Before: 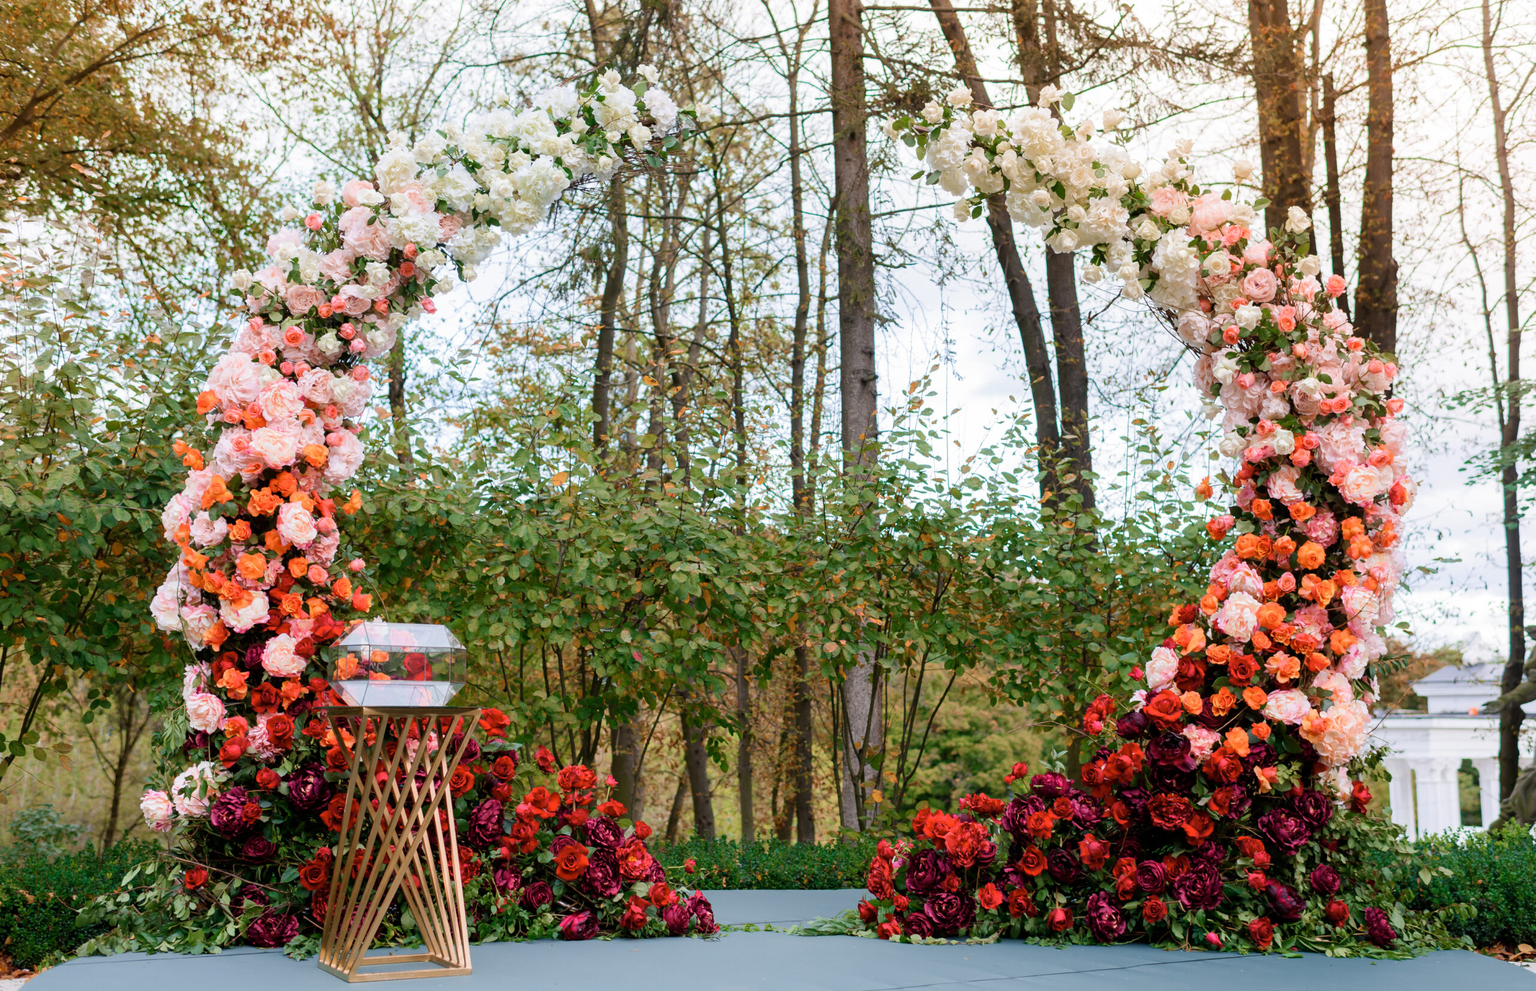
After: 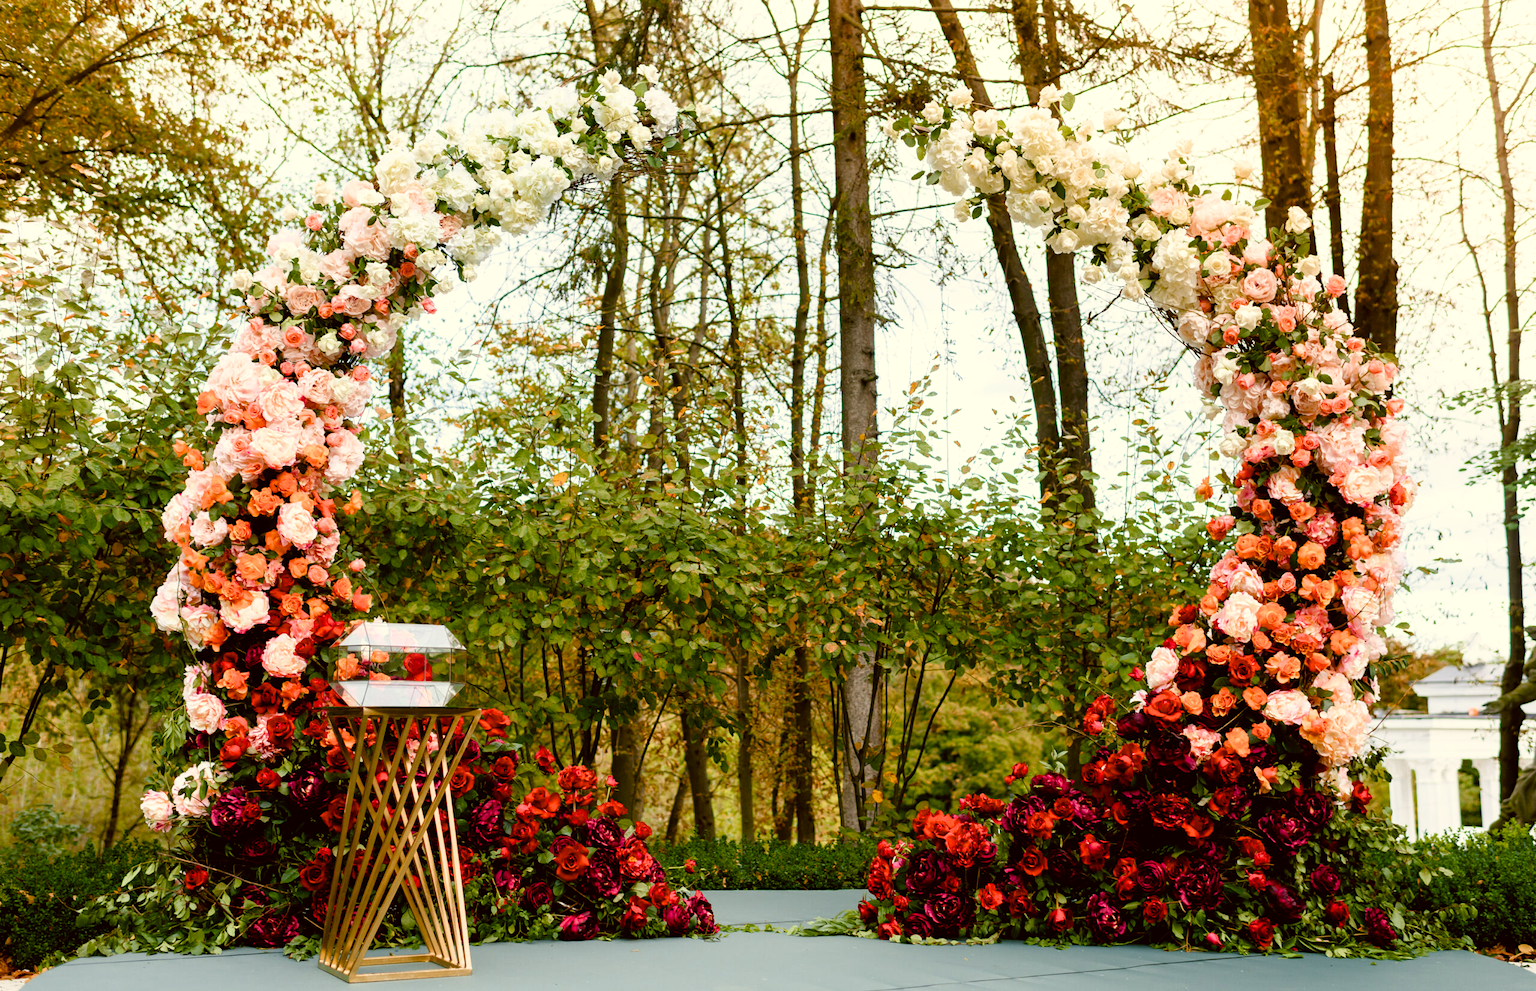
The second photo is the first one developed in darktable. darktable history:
color balance rgb: shadows lift › chroma 0.974%, shadows lift › hue 114.51°, power › chroma 0.261%, power › hue 60.14°, perceptual saturation grading › global saturation 20%, perceptual saturation grading › highlights -25.803%, perceptual saturation grading › shadows 49.489%, global vibrance 9.541%
filmic rgb: black relative exposure -7.97 EV, white relative exposure 2.37 EV, hardness 6.52
color zones: curves: ch2 [(0, 0.5) (0.143, 0.5) (0.286, 0.489) (0.415, 0.421) (0.571, 0.5) (0.714, 0.5) (0.857, 0.5) (1, 0.5)]
color correction: highlights a* -1.37, highlights b* 10.53, shadows a* 0.61, shadows b* 18.94
